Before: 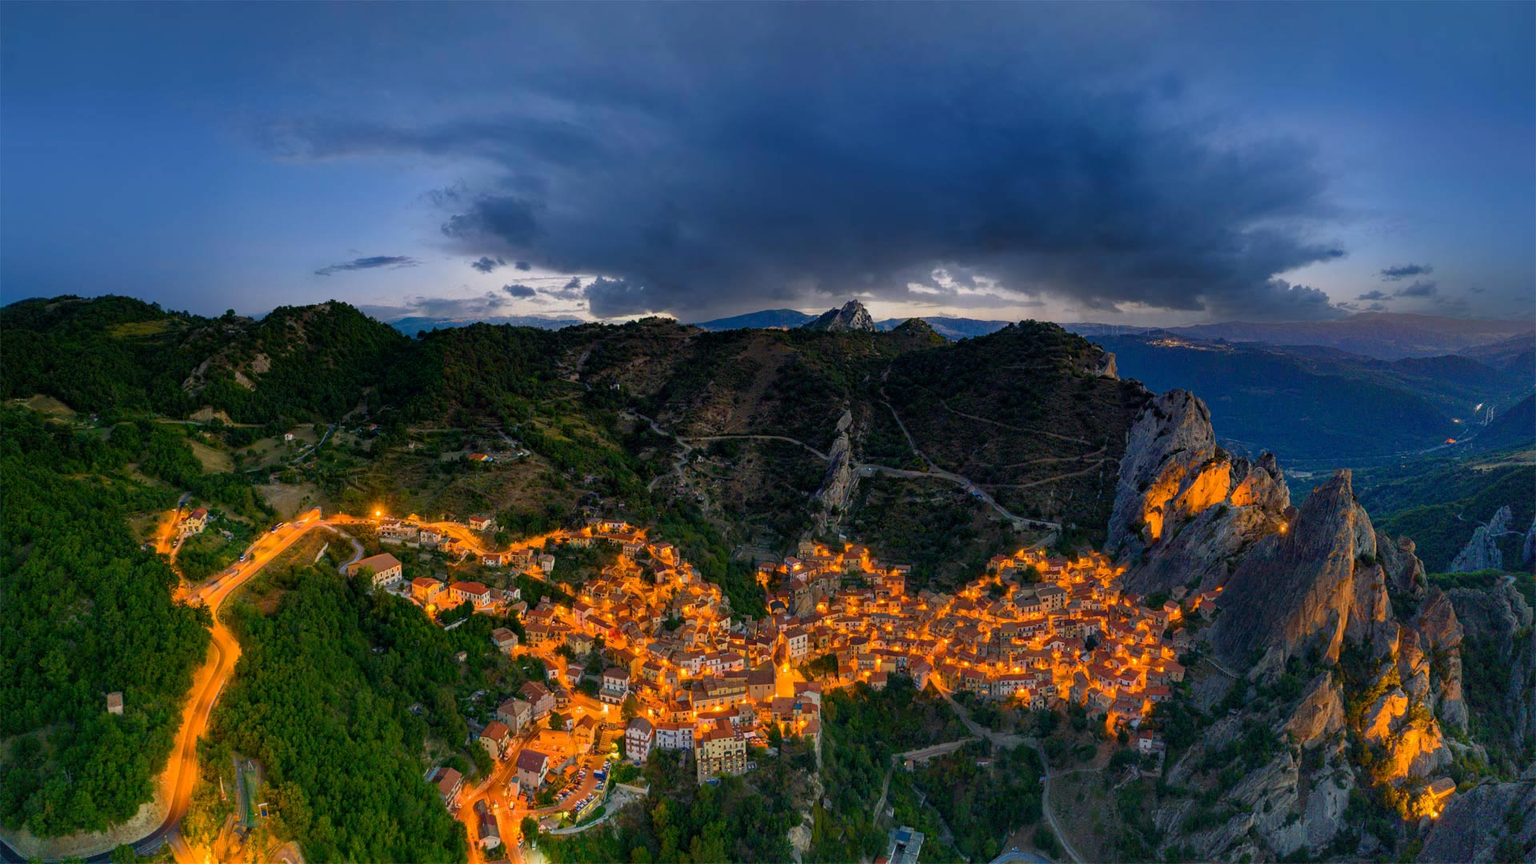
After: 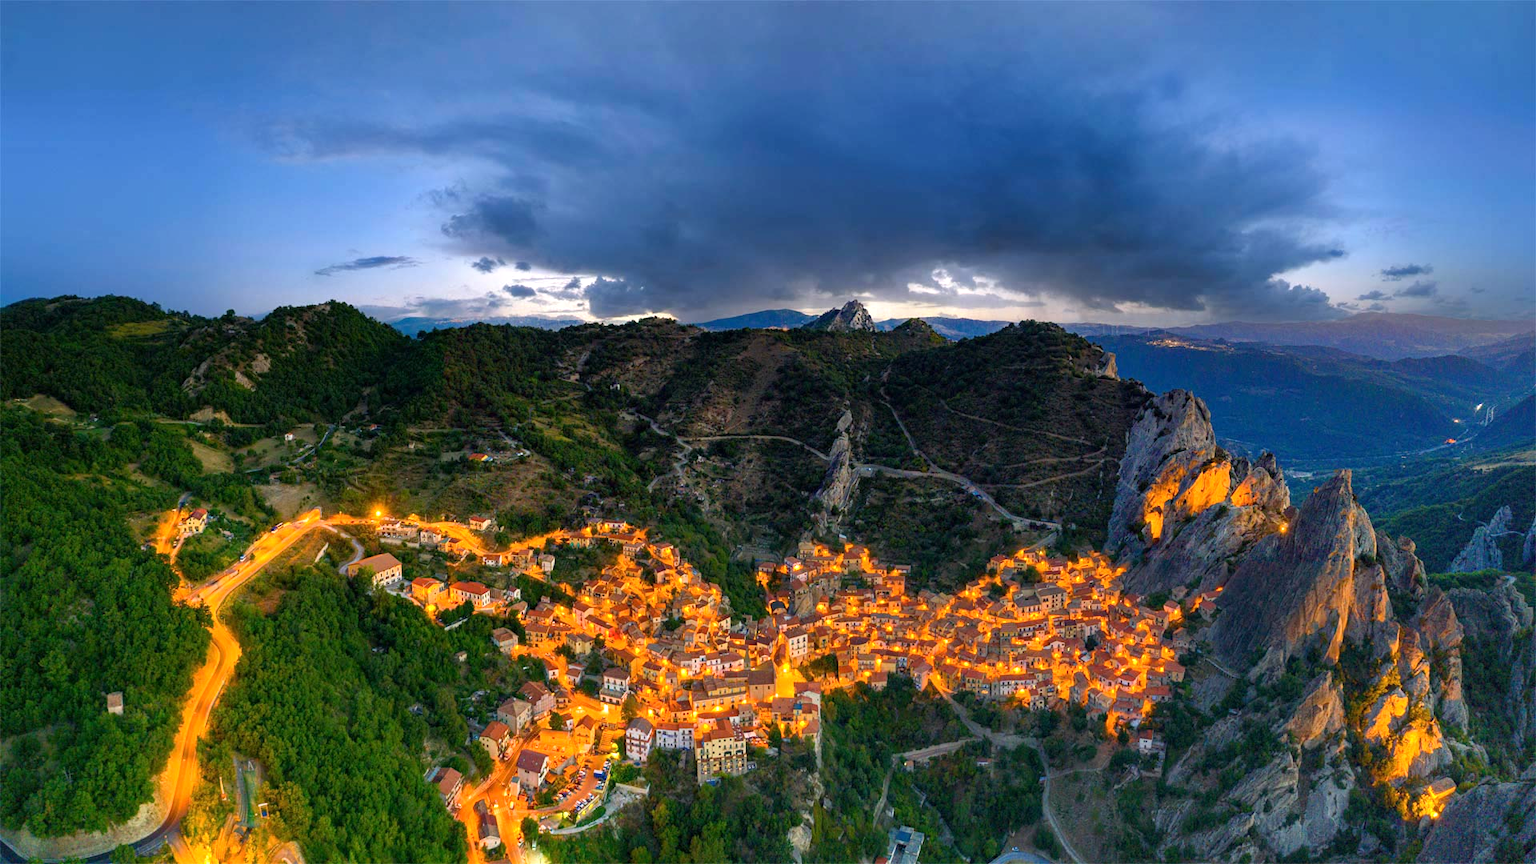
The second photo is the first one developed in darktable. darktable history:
exposure: exposure 0.76 EV, compensate exposure bias true, compensate highlight preservation false
